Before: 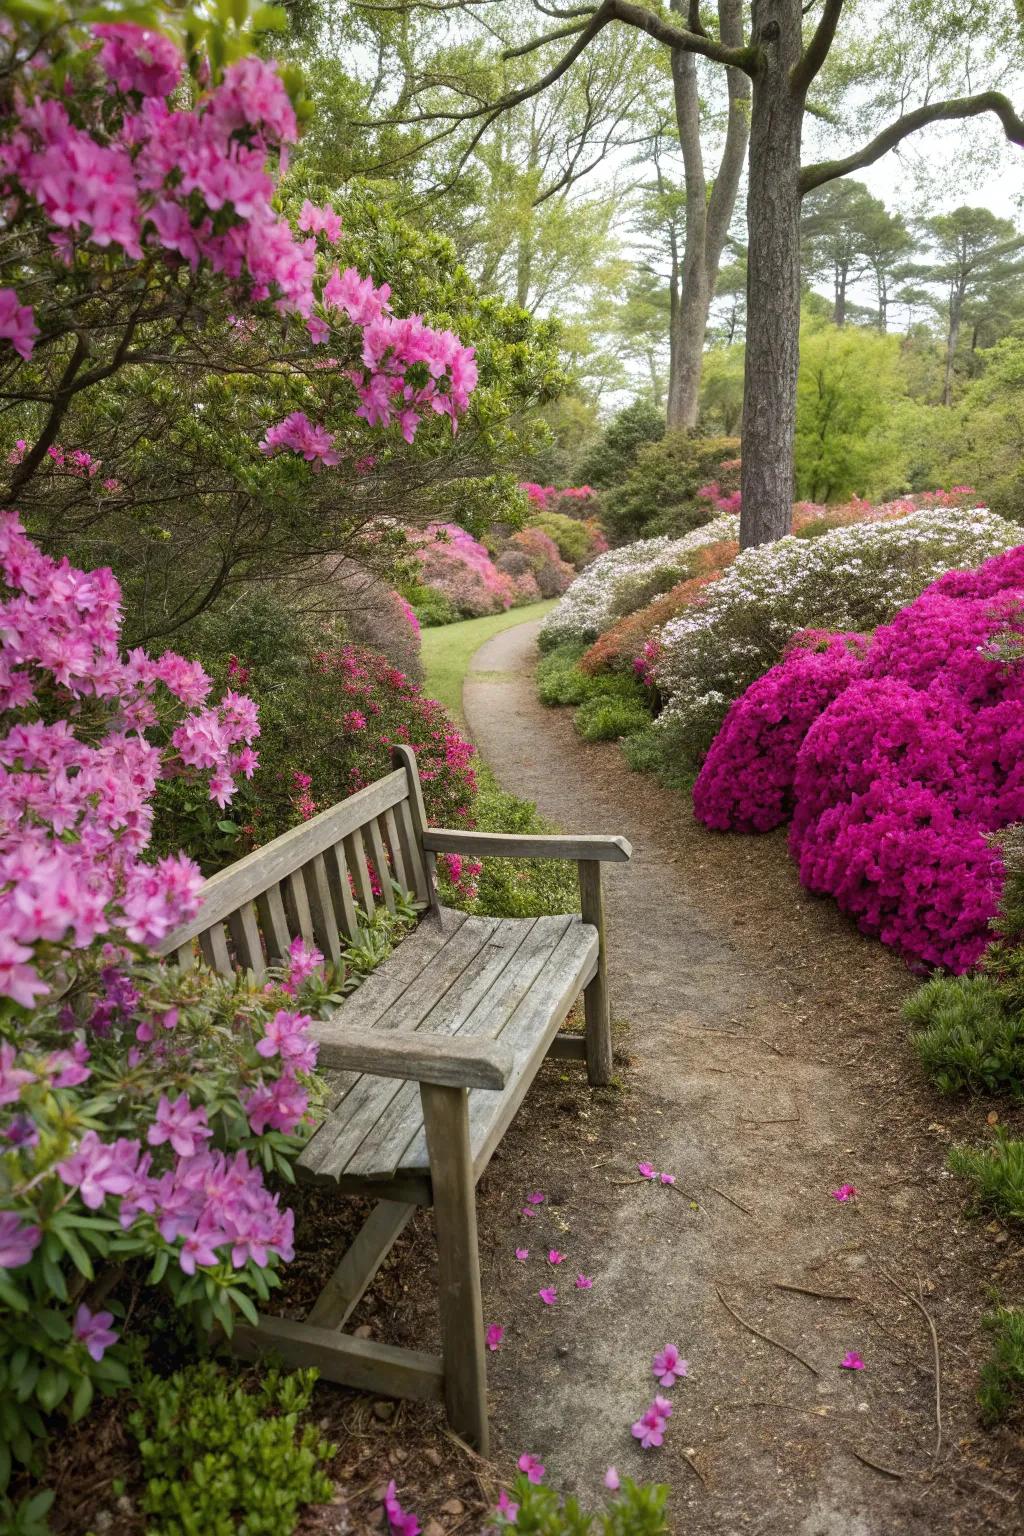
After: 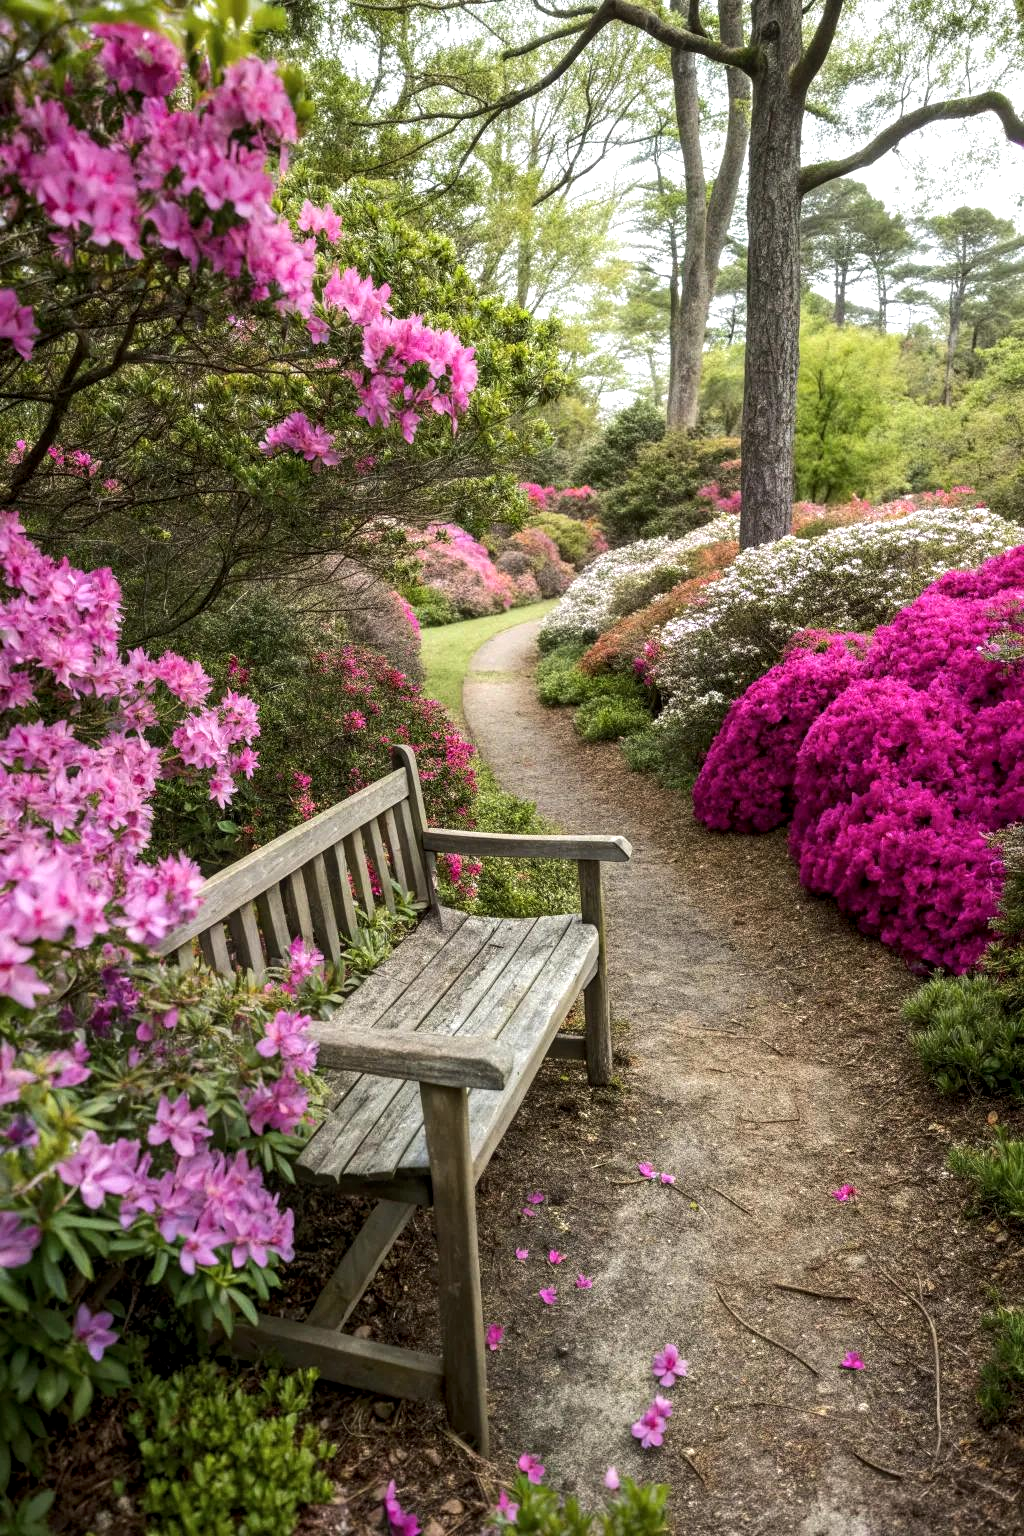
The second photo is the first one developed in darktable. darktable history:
tone equalizer: -8 EV -0.394 EV, -7 EV -0.357 EV, -6 EV -0.343 EV, -5 EV -0.227 EV, -3 EV 0.224 EV, -2 EV 0.329 EV, -1 EV 0.385 EV, +0 EV 0.407 EV, edges refinement/feathering 500, mask exposure compensation -1.57 EV, preserve details no
local contrast: on, module defaults
